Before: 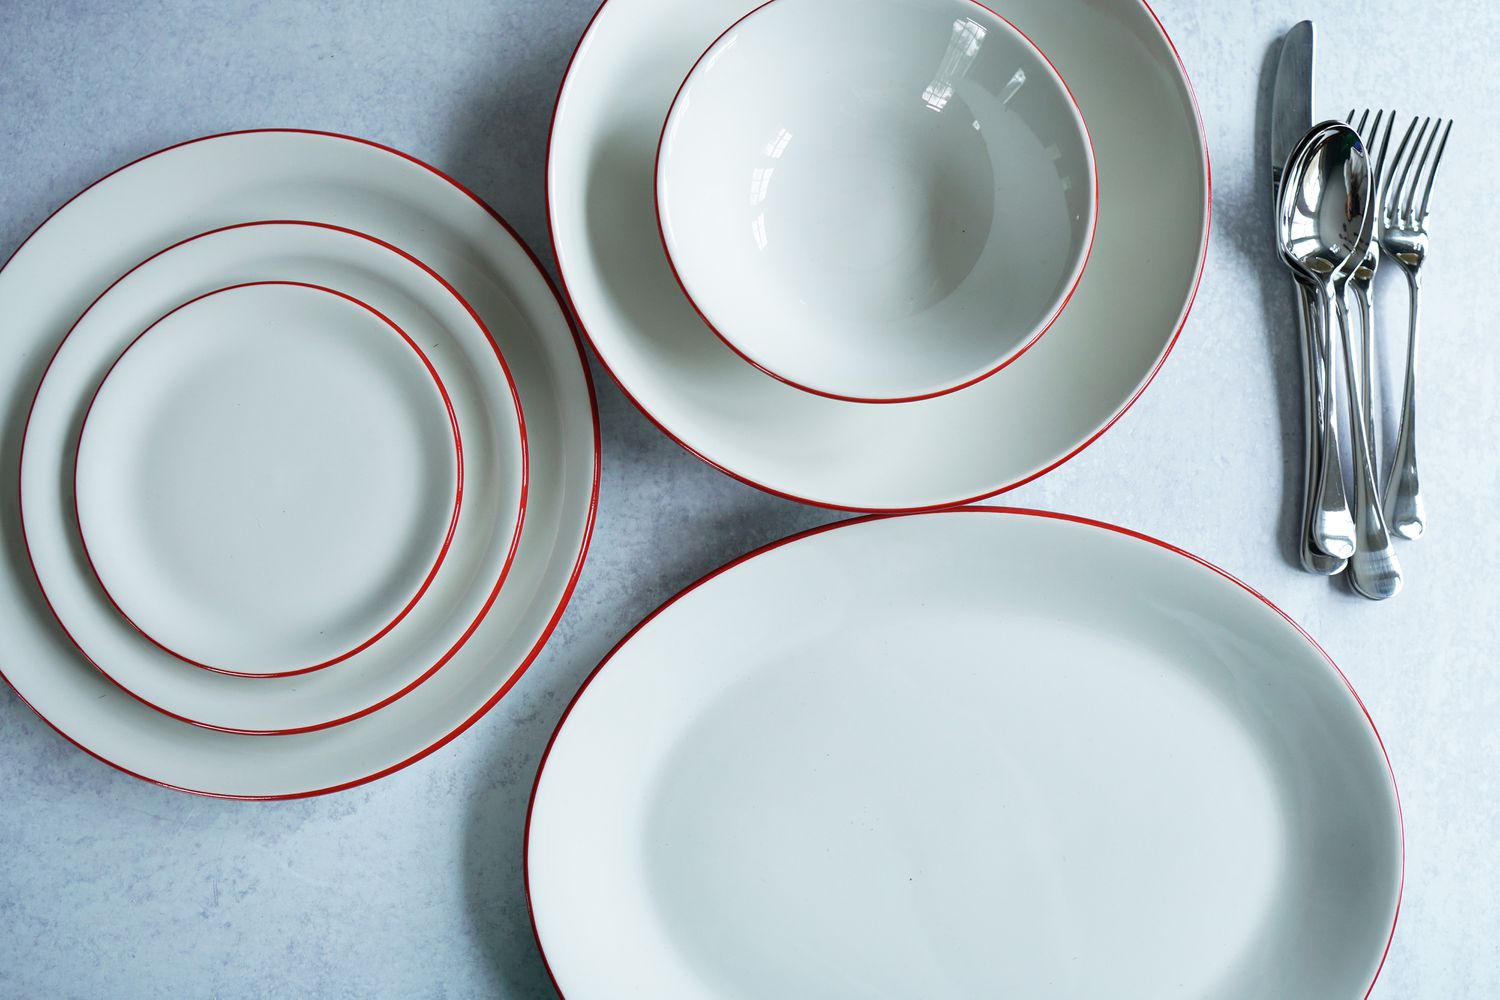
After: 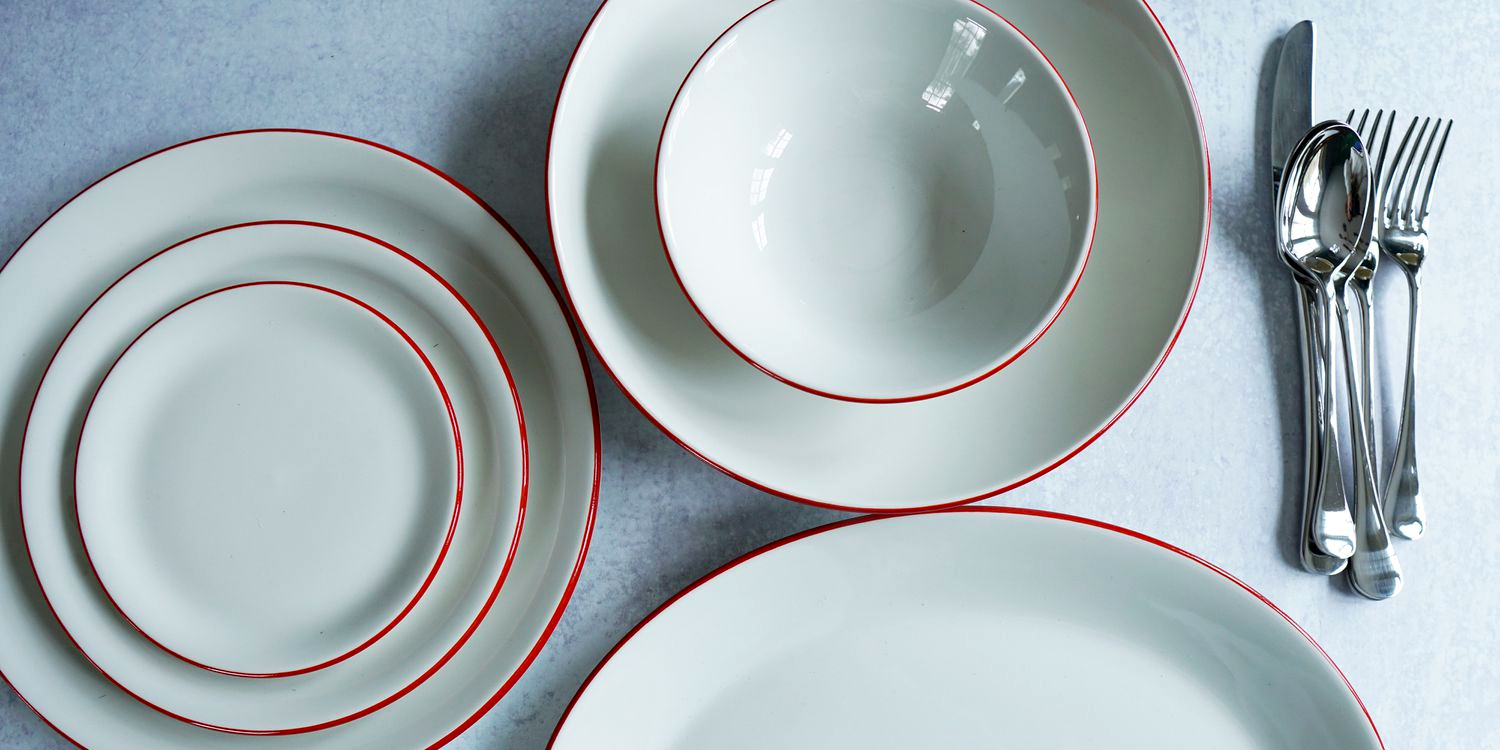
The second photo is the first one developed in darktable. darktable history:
haze removal: compatibility mode true, adaptive false
crop: bottom 24.993%
